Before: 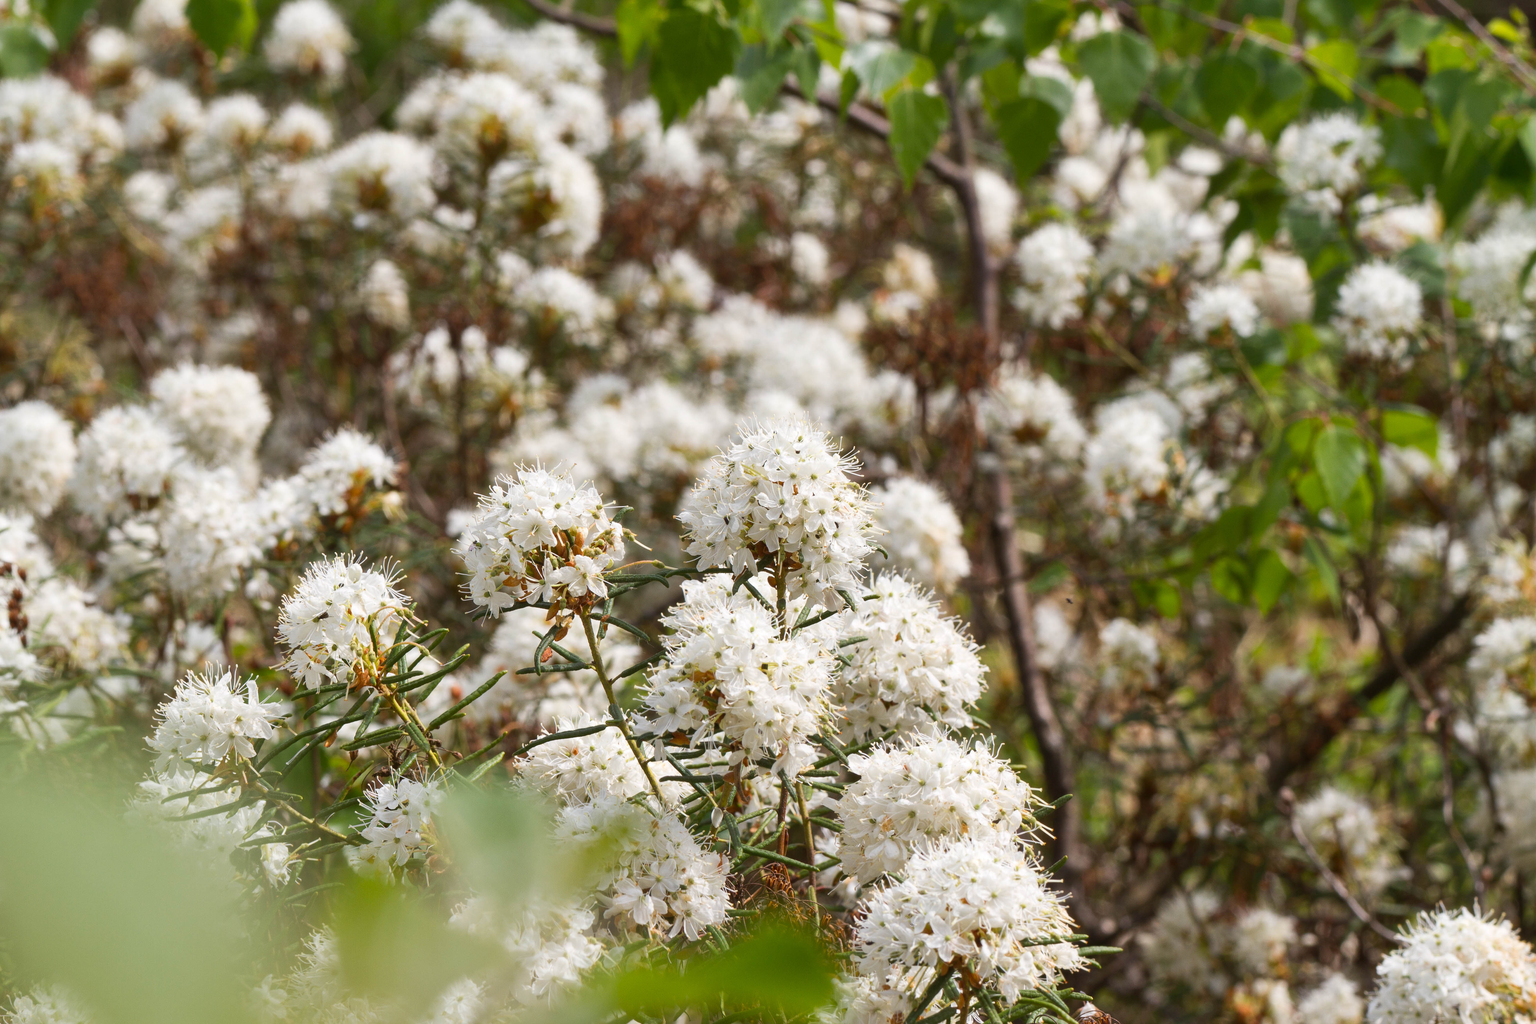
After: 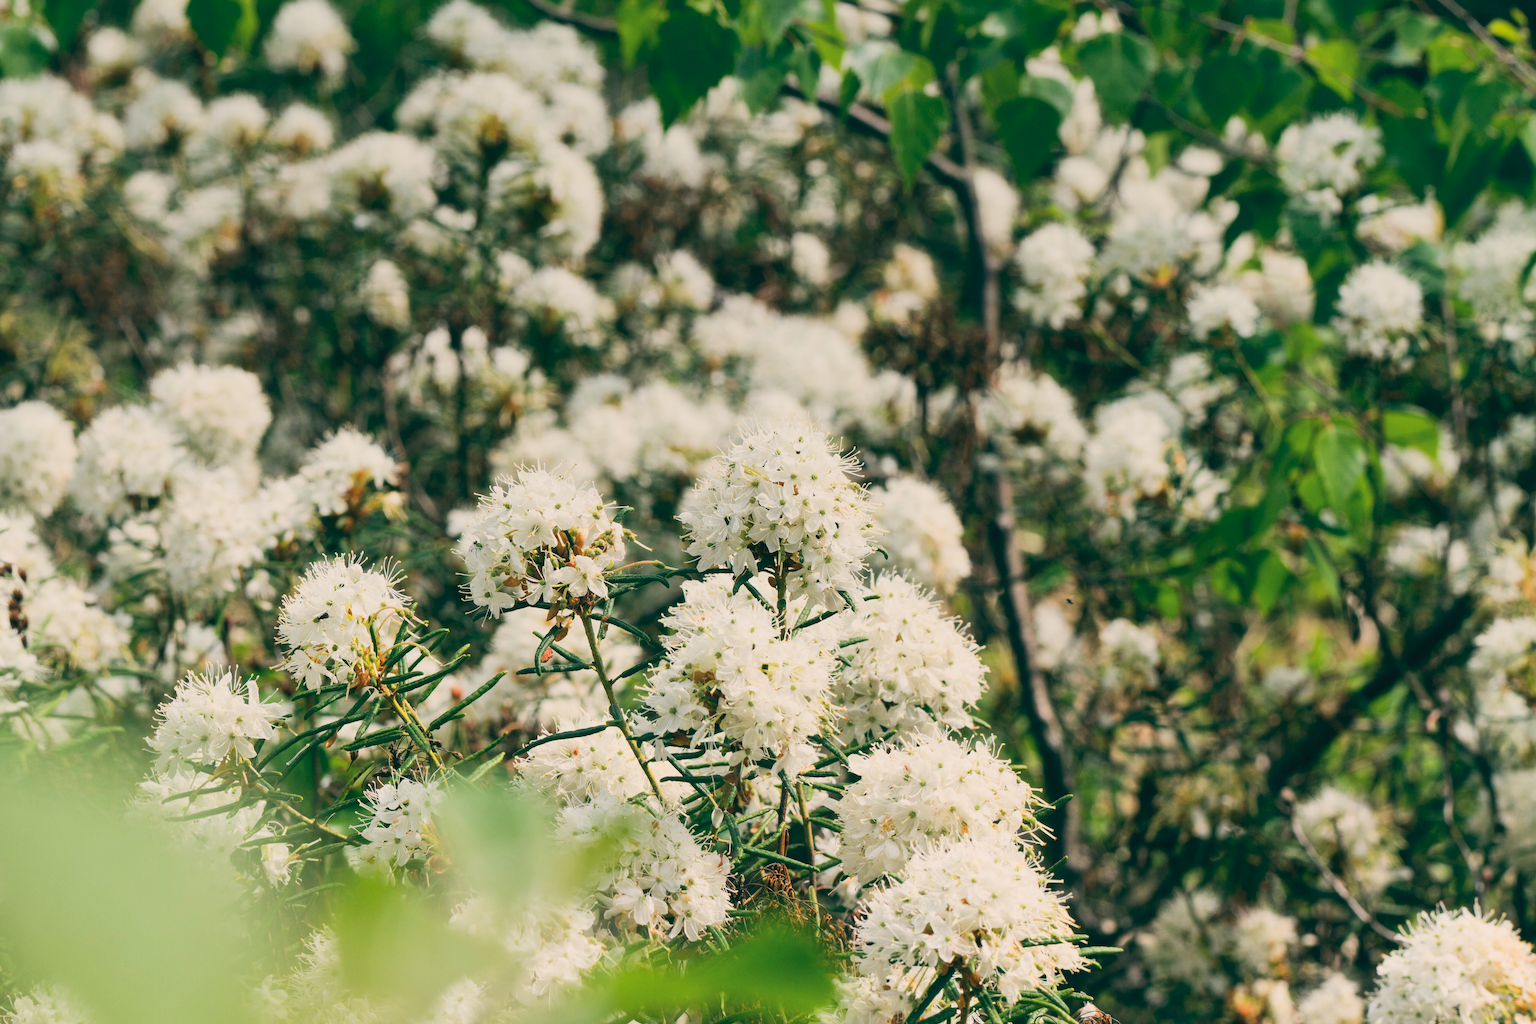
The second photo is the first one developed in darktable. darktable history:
color balance: lift [1.005, 0.99, 1.007, 1.01], gamma [1, 0.979, 1.011, 1.021], gain [0.923, 1.098, 1.025, 0.902], input saturation 90.45%, contrast 7.73%, output saturation 105.91%
contrast brightness saturation: contrast 0.2, brightness 0.16, saturation 0.22
filmic rgb: black relative exposure -7.65 EV, white relative exposure 4.56 EV, hardness 3.61
graduated density: on, module defaults
